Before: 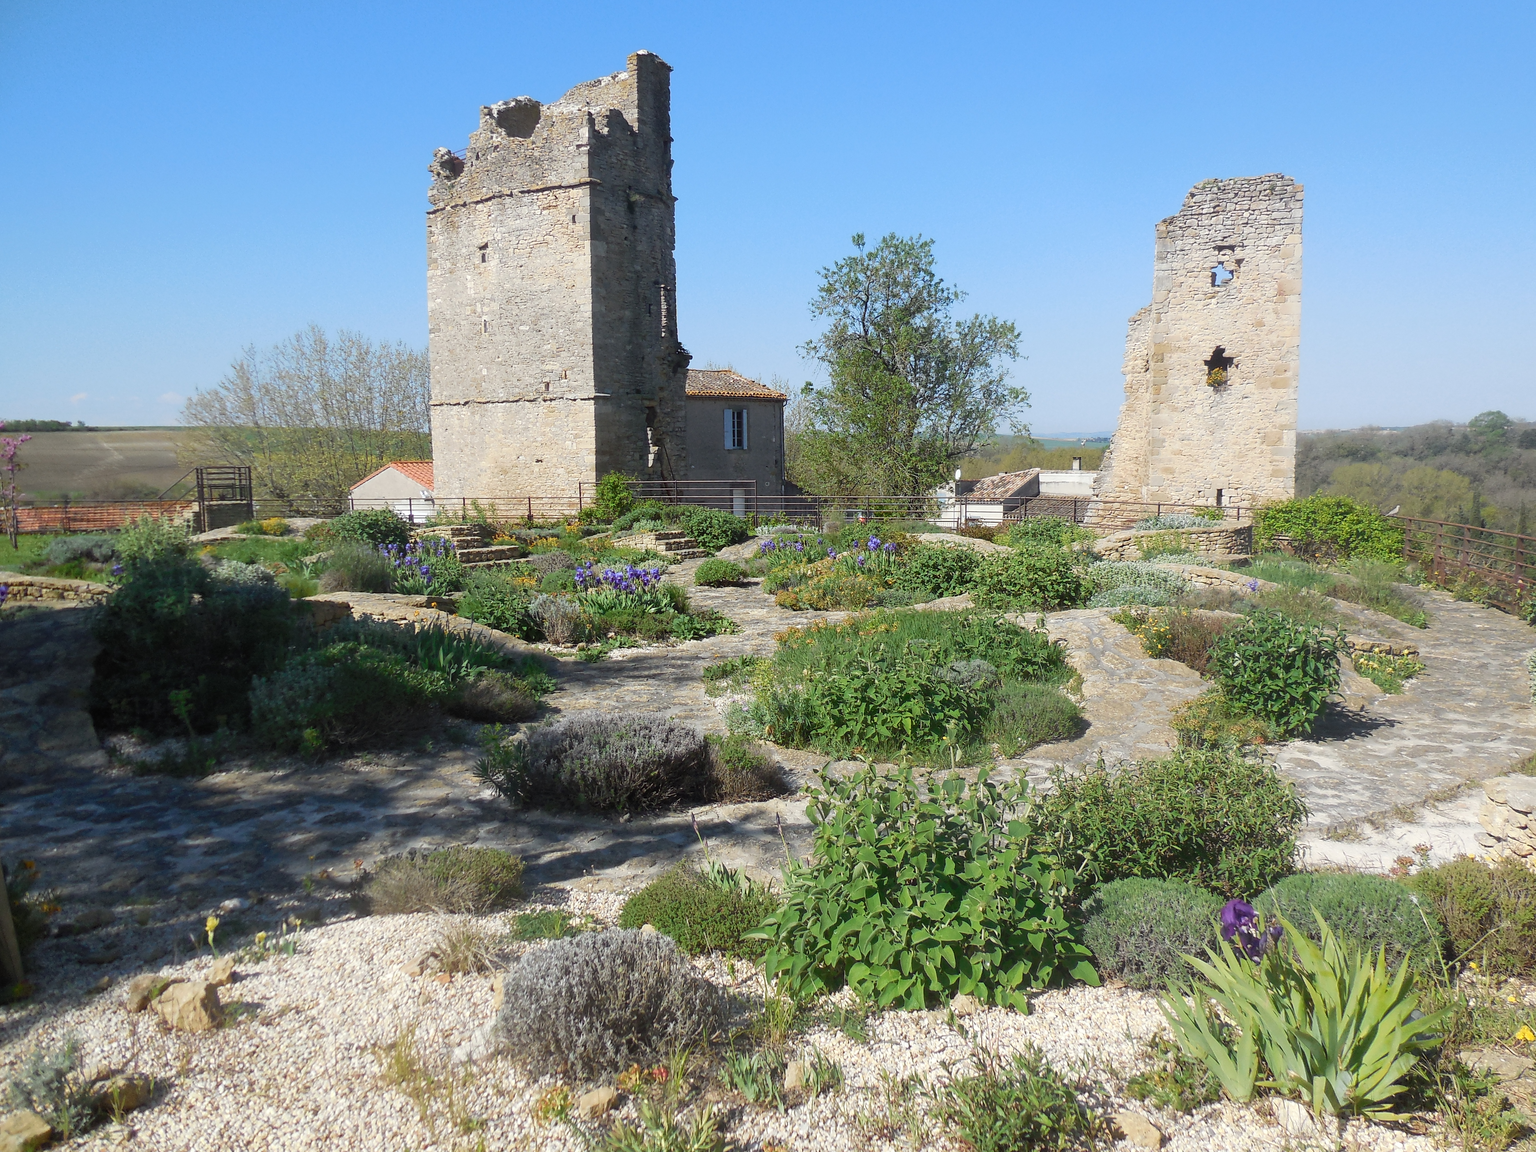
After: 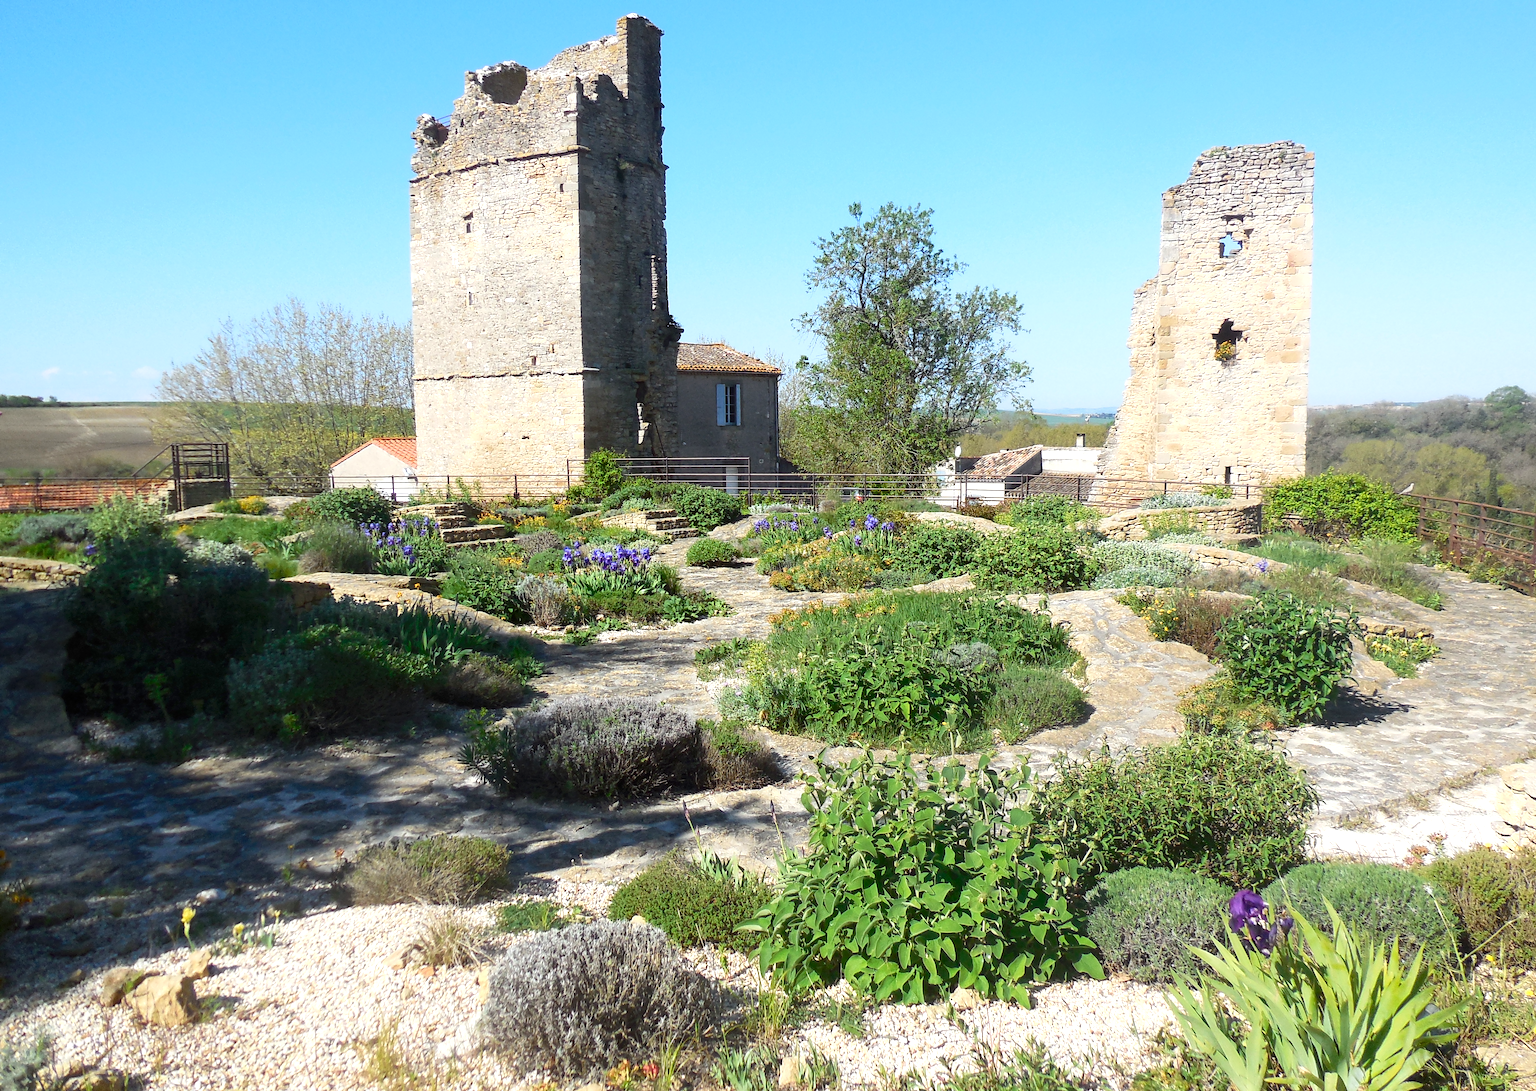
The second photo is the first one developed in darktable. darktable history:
contrast brightness saturation: contrast 0.13, brightness -0.05, saturation 0.16
exposure: black level correction 0.001, exposure 0.5 EV, compensate exposure bias true, compensate highlight preservation false
crop: left 1.964%, top 3.251%, right 1.122%, bottom 4.933%
color balance rgb: perceptual saturation grading › global saturation -3%
